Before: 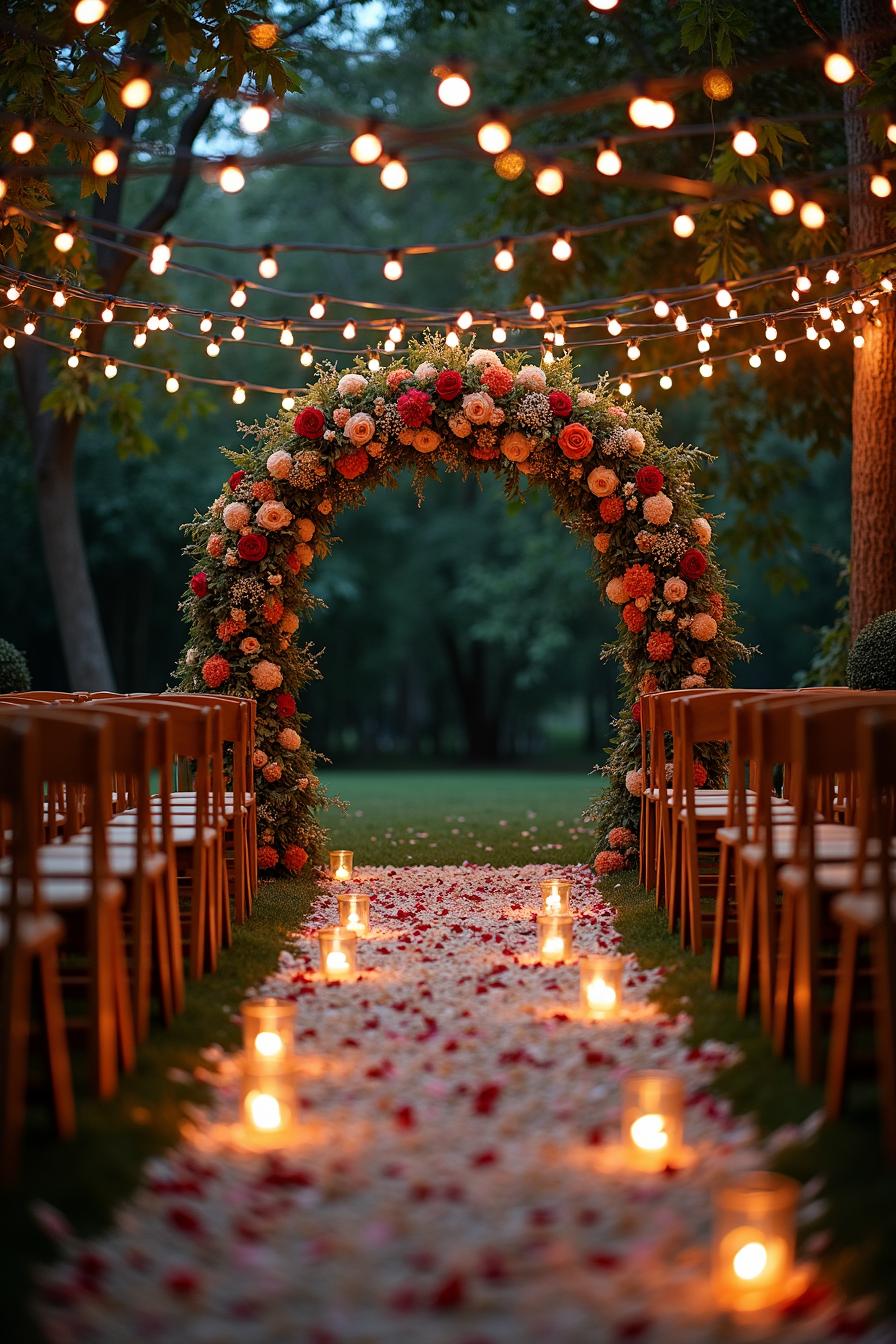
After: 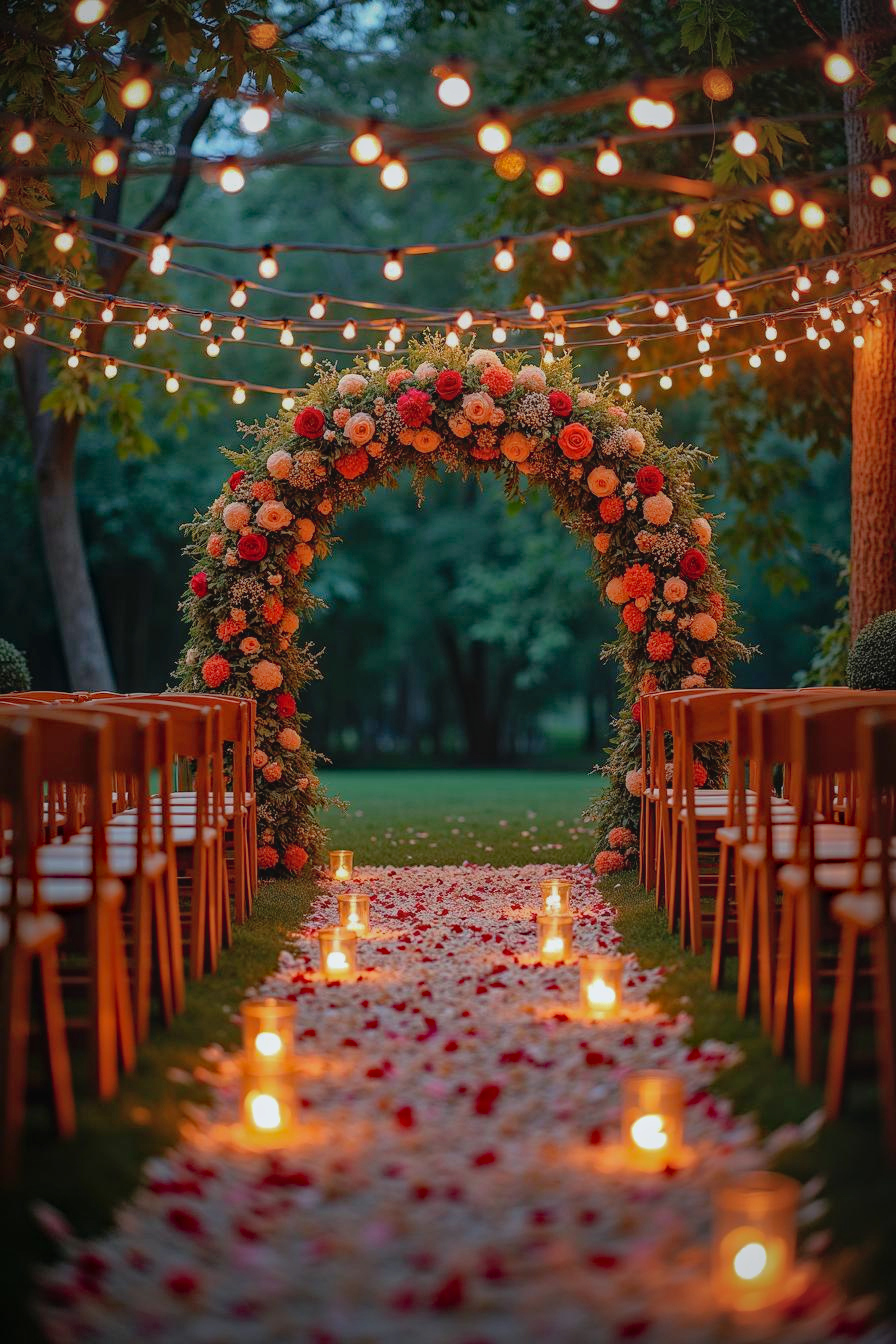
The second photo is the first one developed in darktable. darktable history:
local contrast: highlights 46%, shadows 0%, detail 99%
vignetting: fall-off start 71.94%, brightness -0.435, saturation -0.208, center (0, 0.007)
shadows and highlights: on, module defaults
exposure: exposure -0.065 EV, compensate exposure bias true, compensate highlight preservation false
haze removal: strength 0.299, distance 0.251, compatibility mode true, adaptive false
